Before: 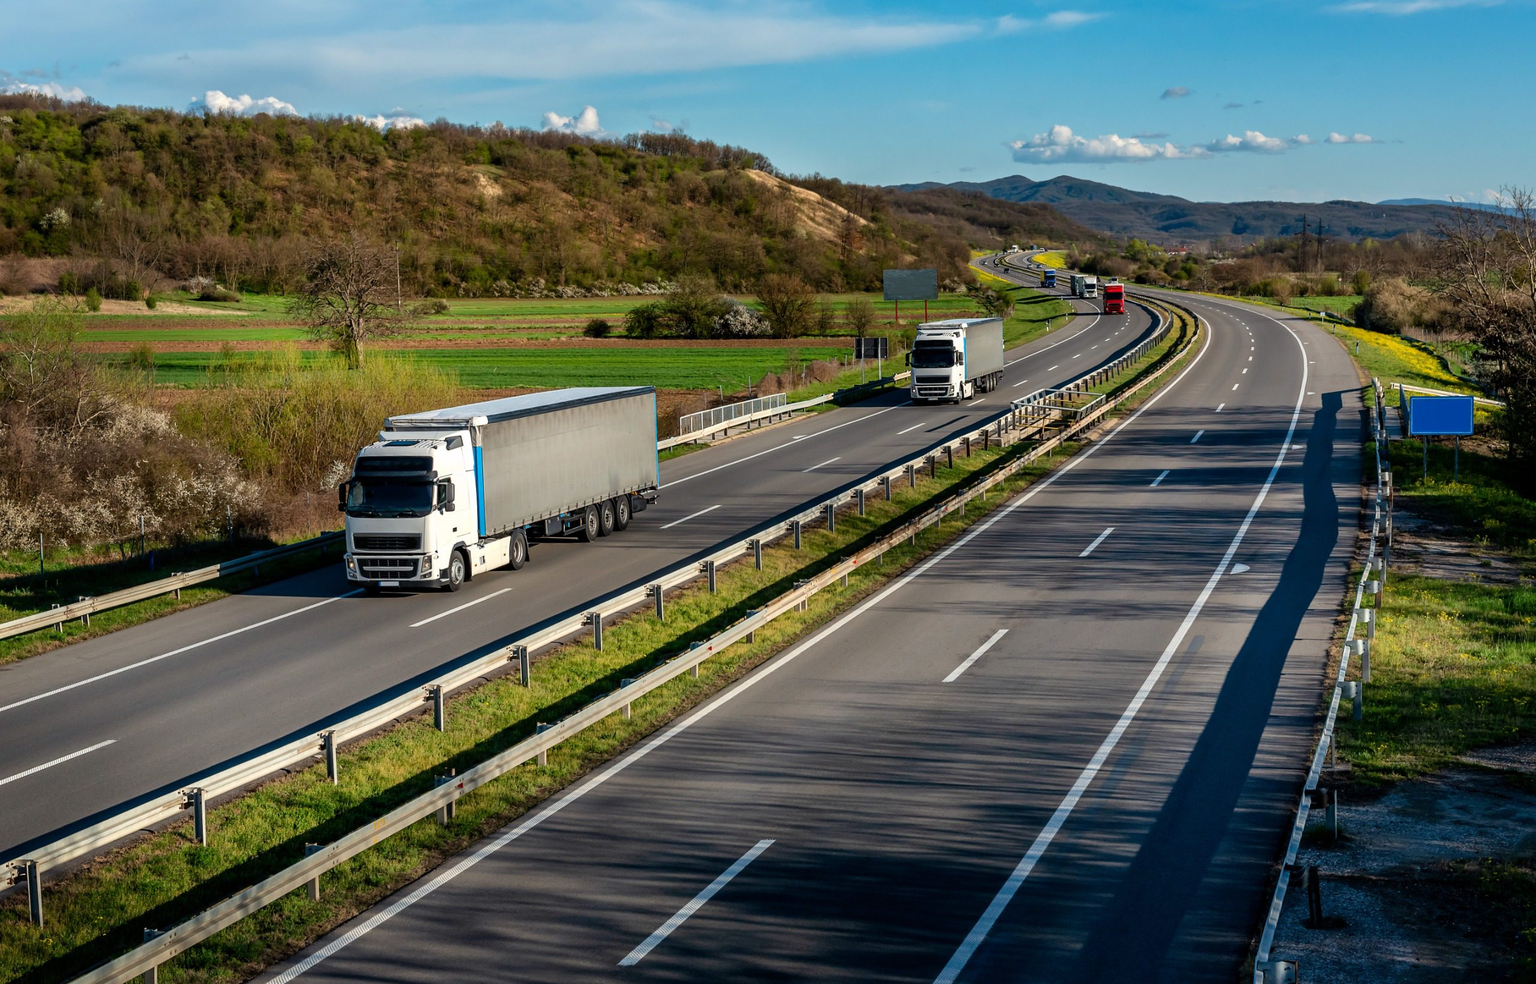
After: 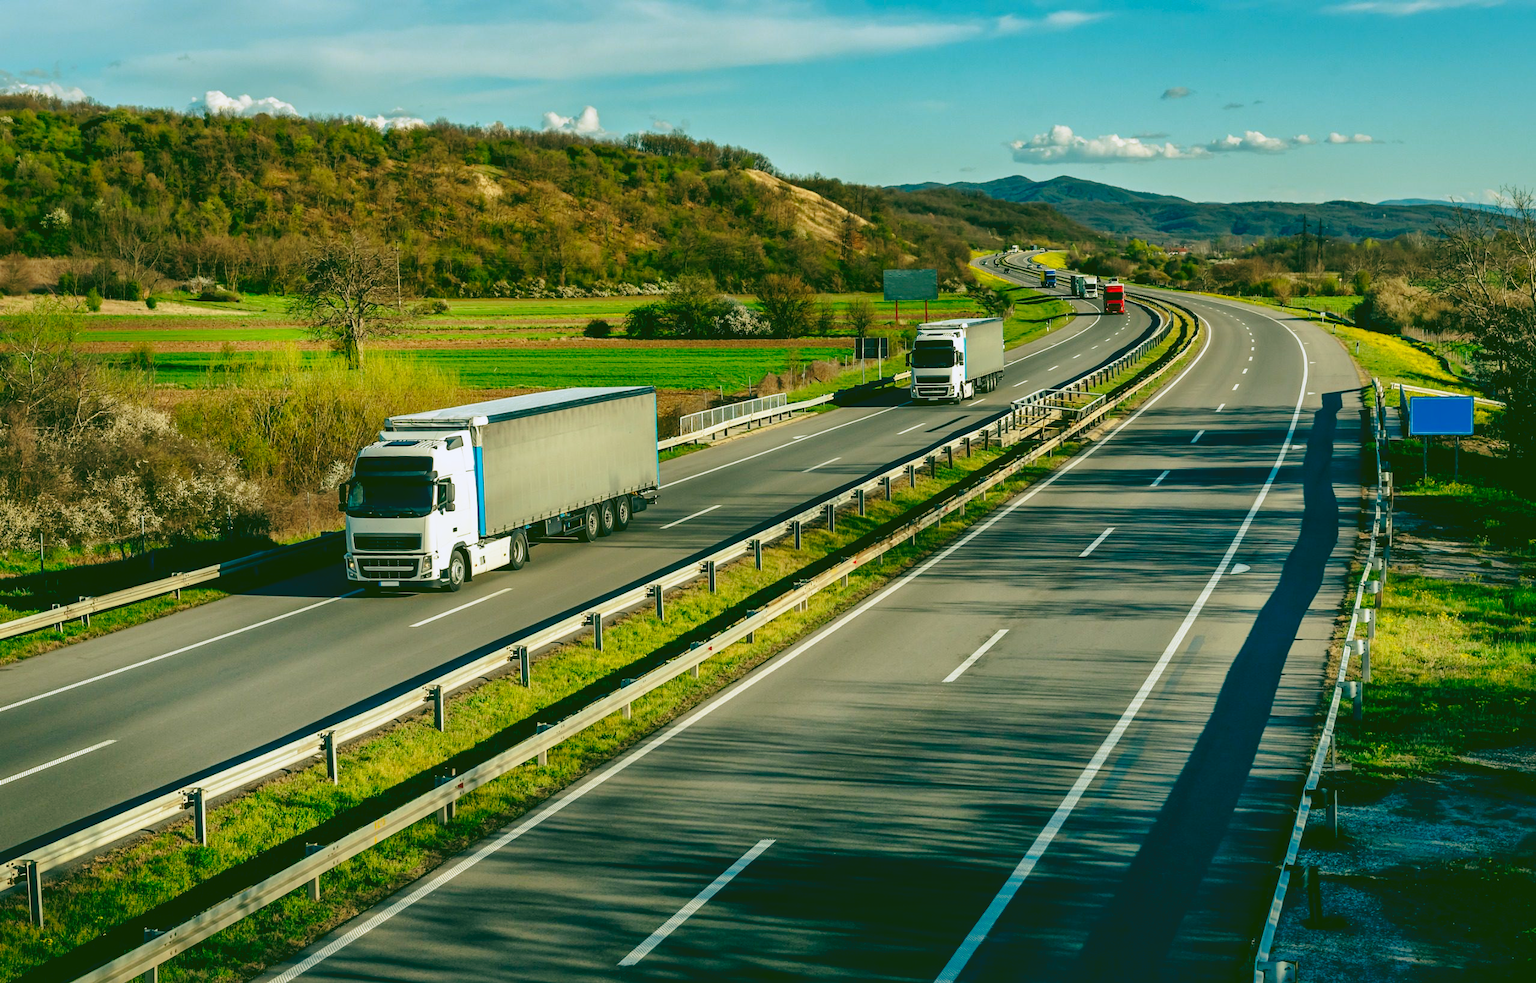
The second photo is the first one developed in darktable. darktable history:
shadows and highlights: on, module defaults
base curve: curves: ch0 [(0, 0) (0.028, 0.03) (0.121, 0.232) (0.46, 0.748) (0.859, 0.968) (1, 1)], preserve colors none
rgb curve: curves: ch0 [(0.123, 0.061) (0.995, 0.887)]; ch1 [(0.06, 0.116) (1, 0.906)]; ch2 [(0, 0) (0.824, 0.69) (1, 1)], mode RGB, independent channels, compensate middle gray true
